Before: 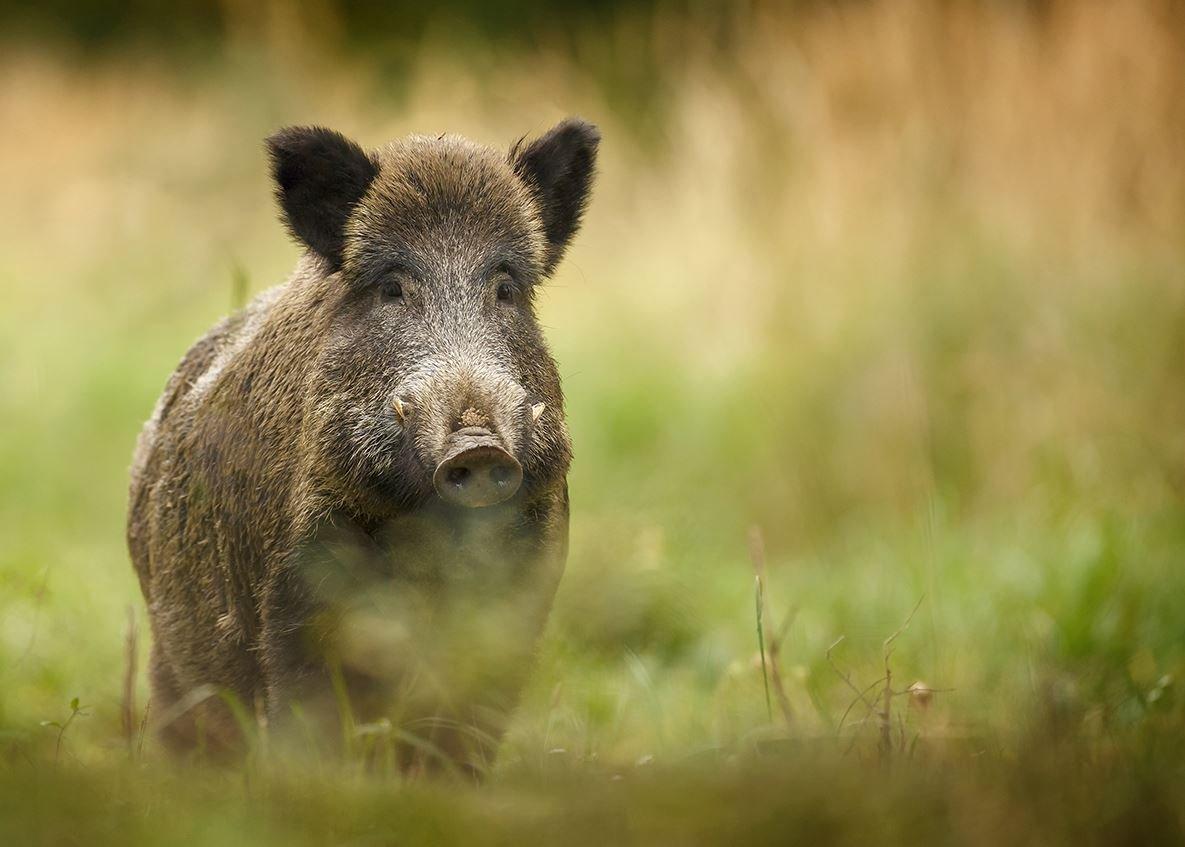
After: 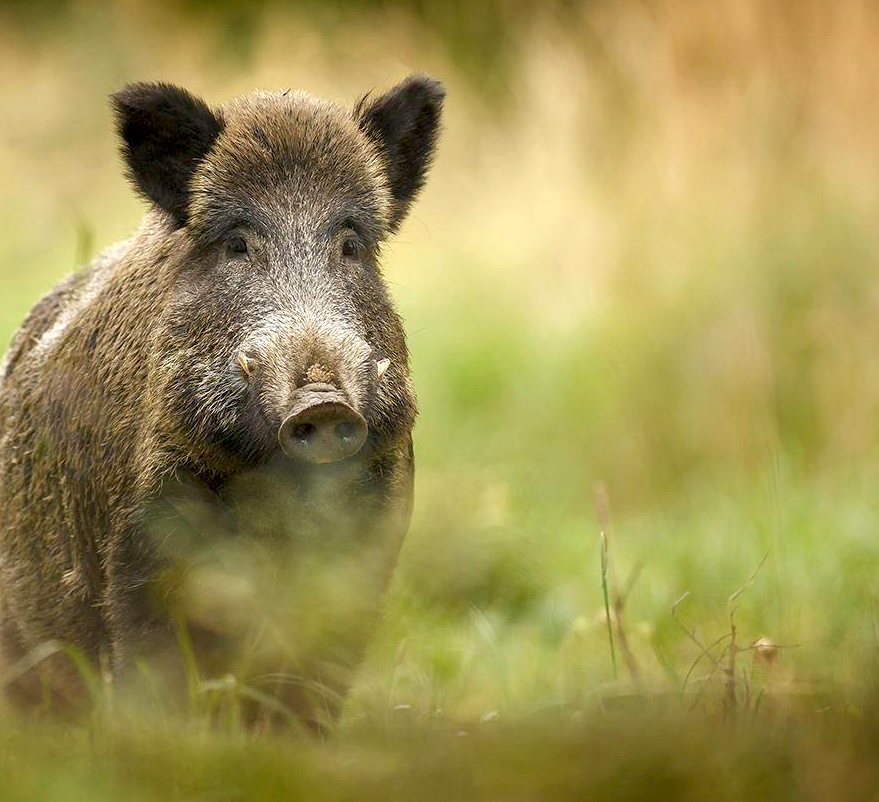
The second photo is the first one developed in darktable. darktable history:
white balance: emerald 1
rotate and perspective: crop left 0, crop top 0
crop and rotate: left 13.15%, top 5.251%, right 12.609%
exposure: black level correction 0.005, exposure 0.286 EV, compensate highlight preservation false
